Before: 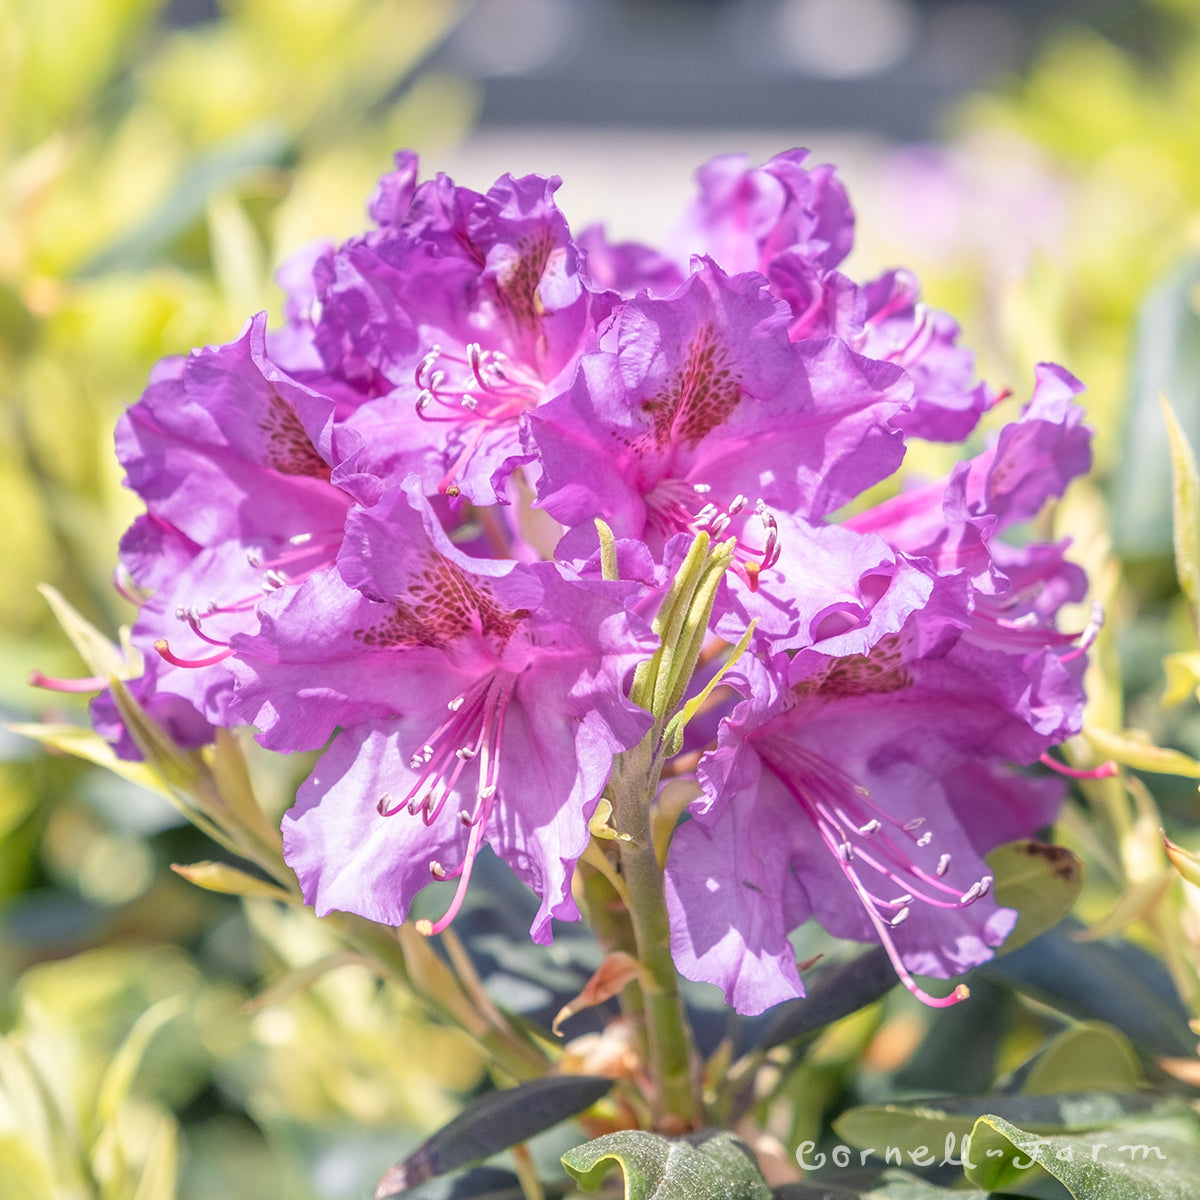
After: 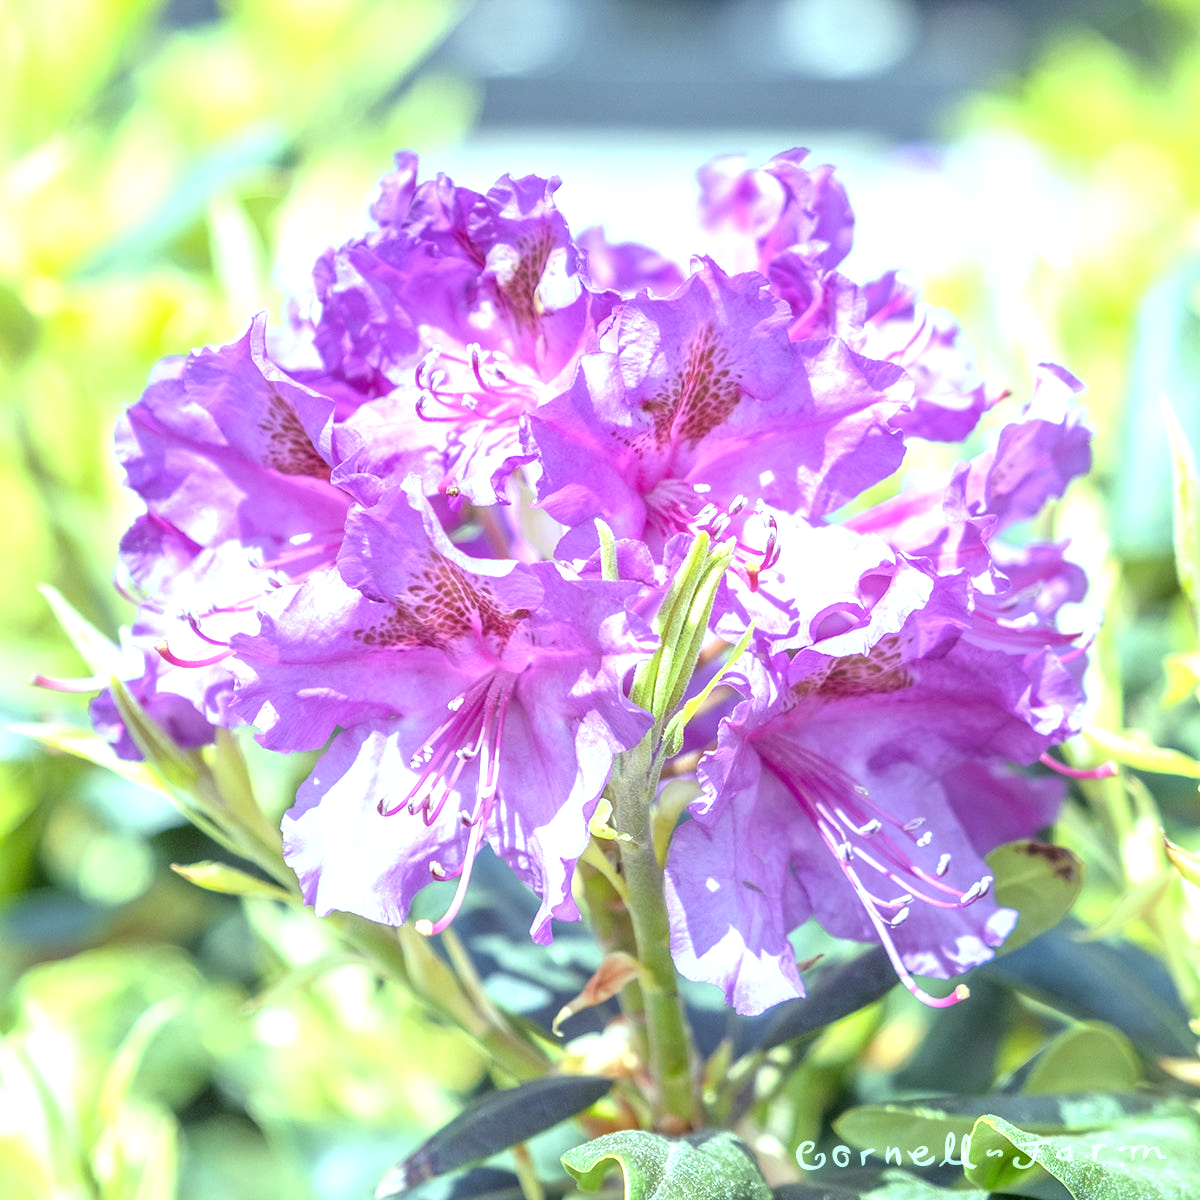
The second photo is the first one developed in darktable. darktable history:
color balance: mode lift, gamma, gain (sRGB), lift [0.997, 0.979, 1.021, 1.011], gamma [1, 1.084, 0.916, 0.998], gain [1, 0.87, 1.13, 1.101], contrast 4.55%, contrast fulcrum 38.24%, output saturation 104.09%
exposure: exposure 0.669 EV, compensate highlight preservation false
